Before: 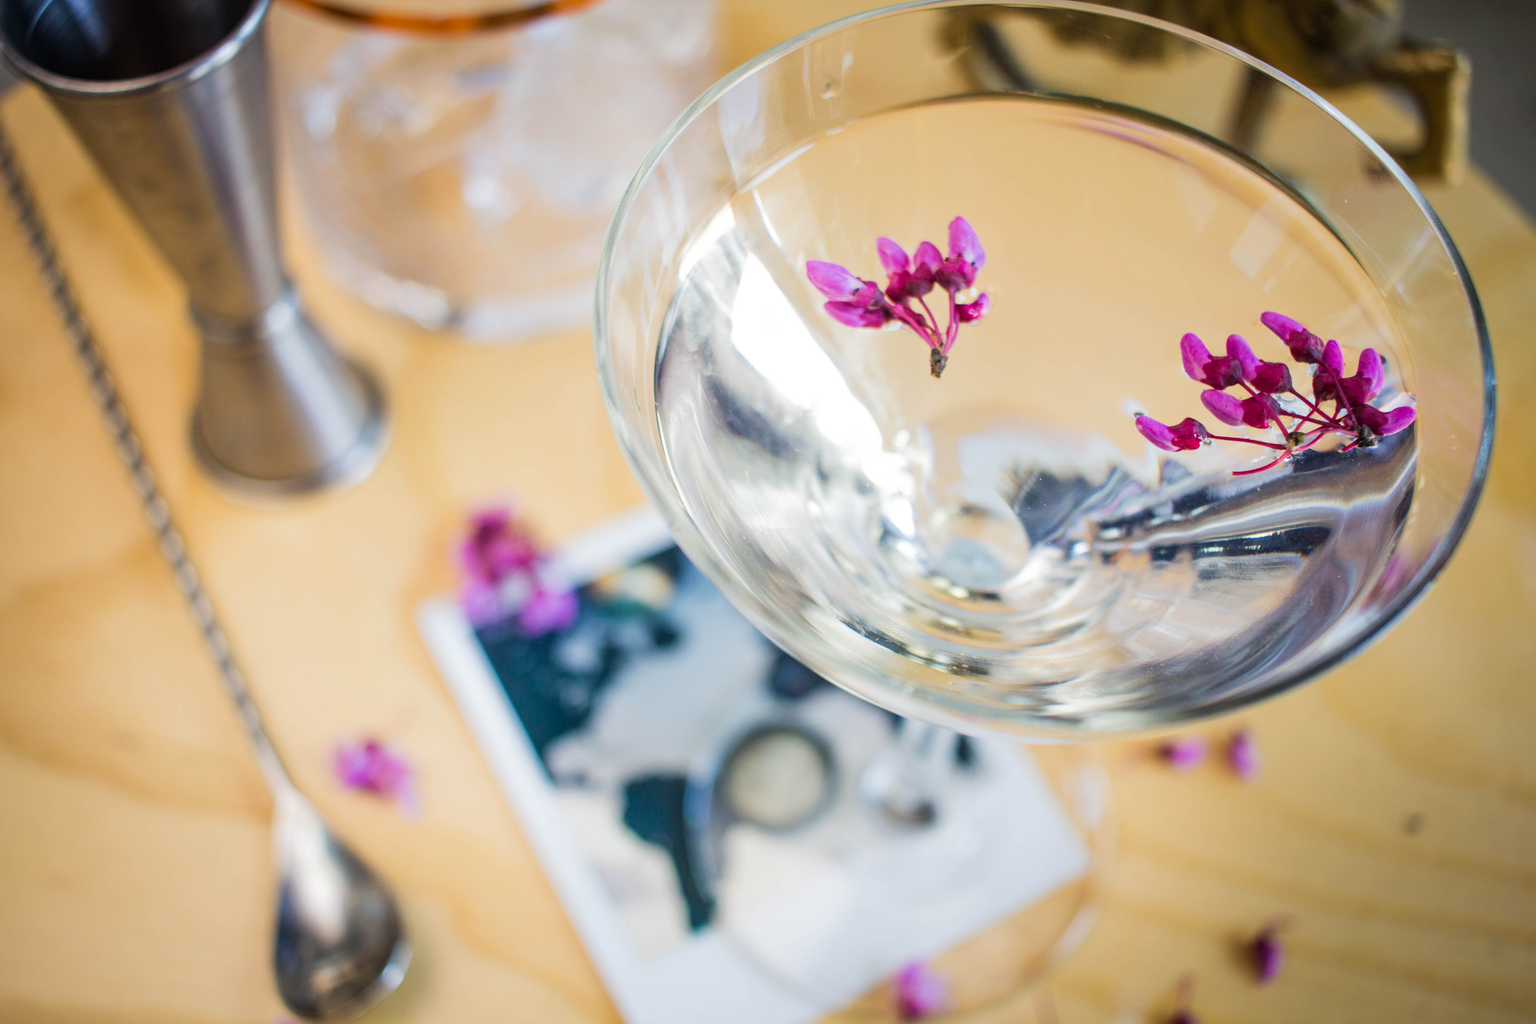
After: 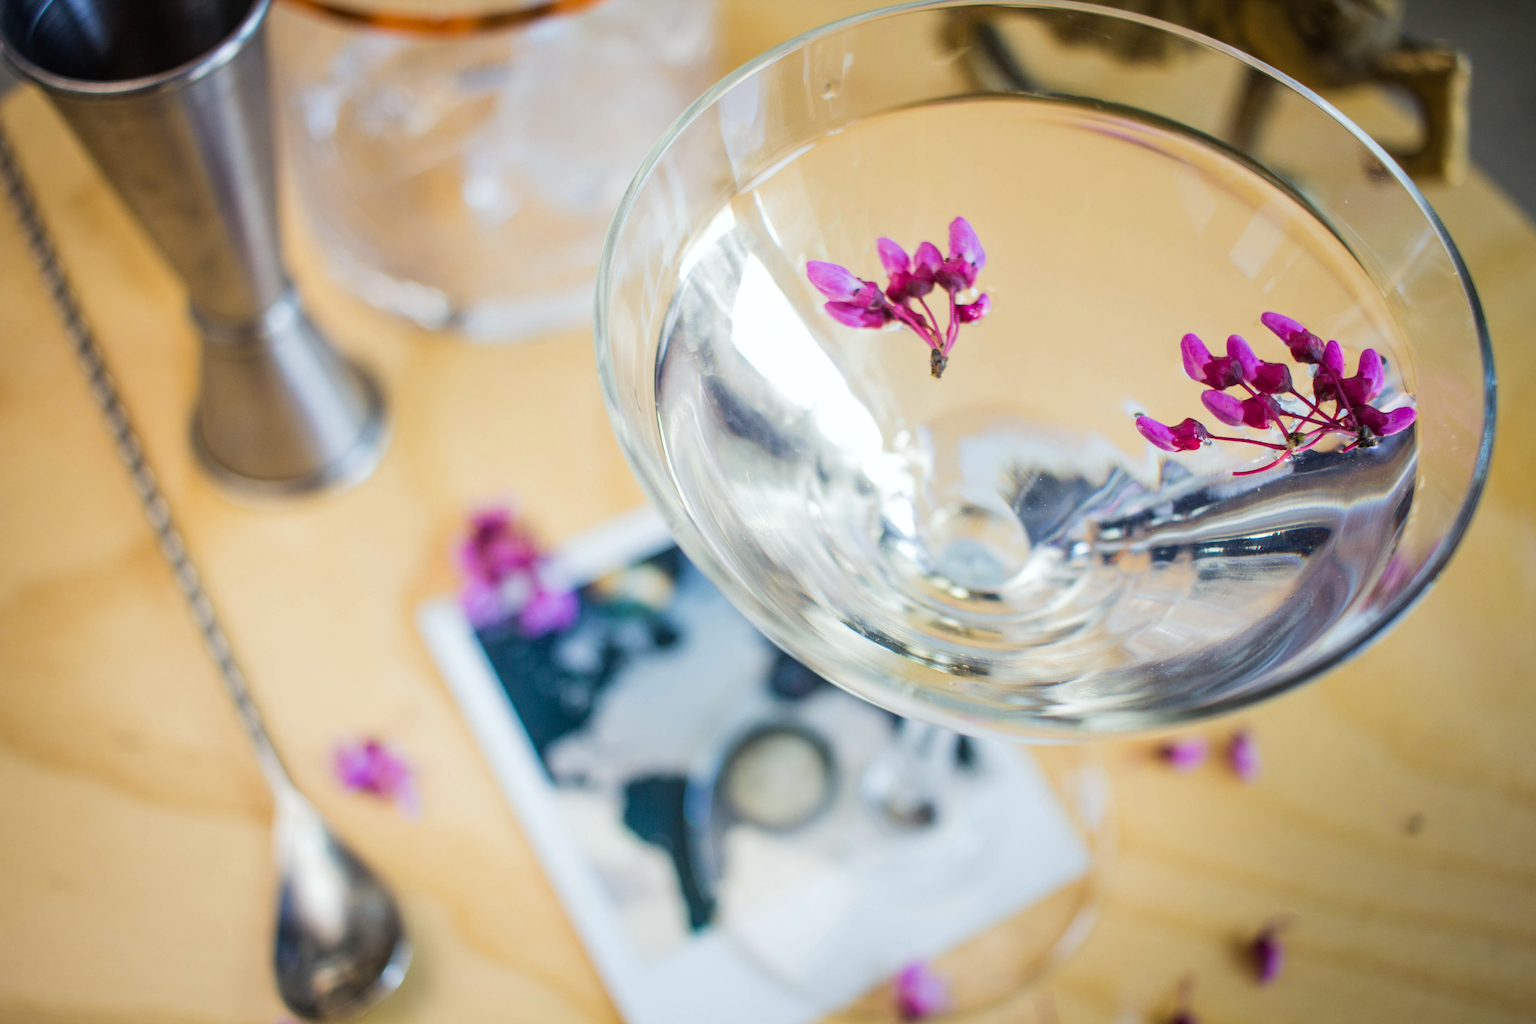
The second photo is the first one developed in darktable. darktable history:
exposure: black level correction 0, compensate exposure bias true, compensate highlight preservation false
white balance: red 0.978, blue 0.999
levels: mode automatic
